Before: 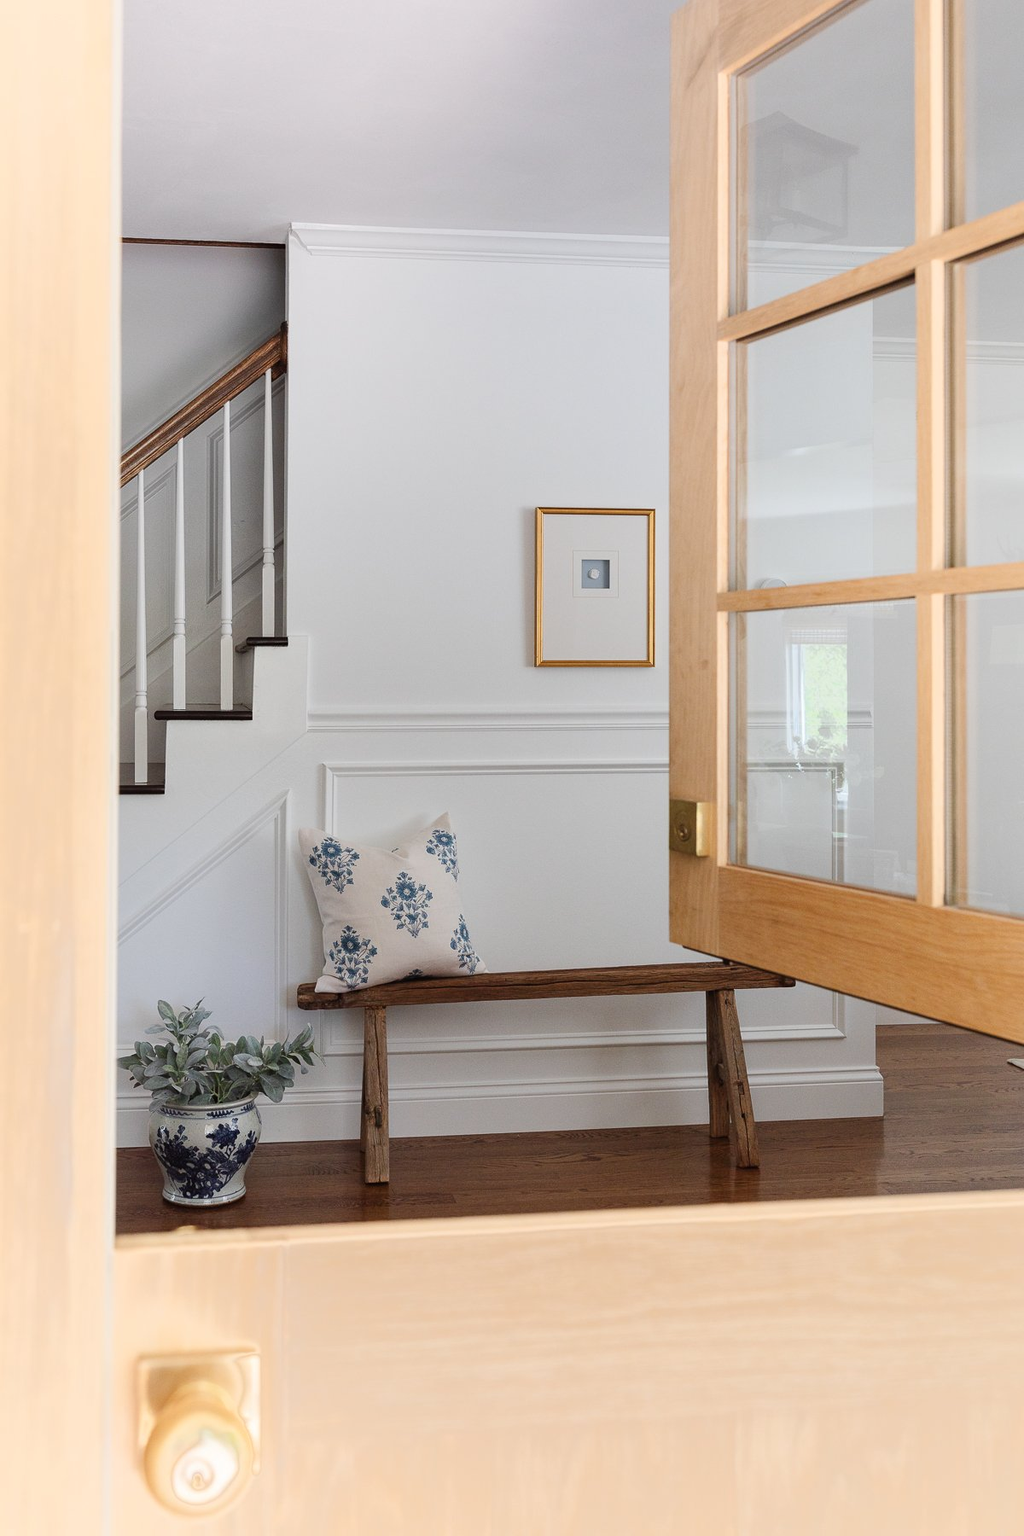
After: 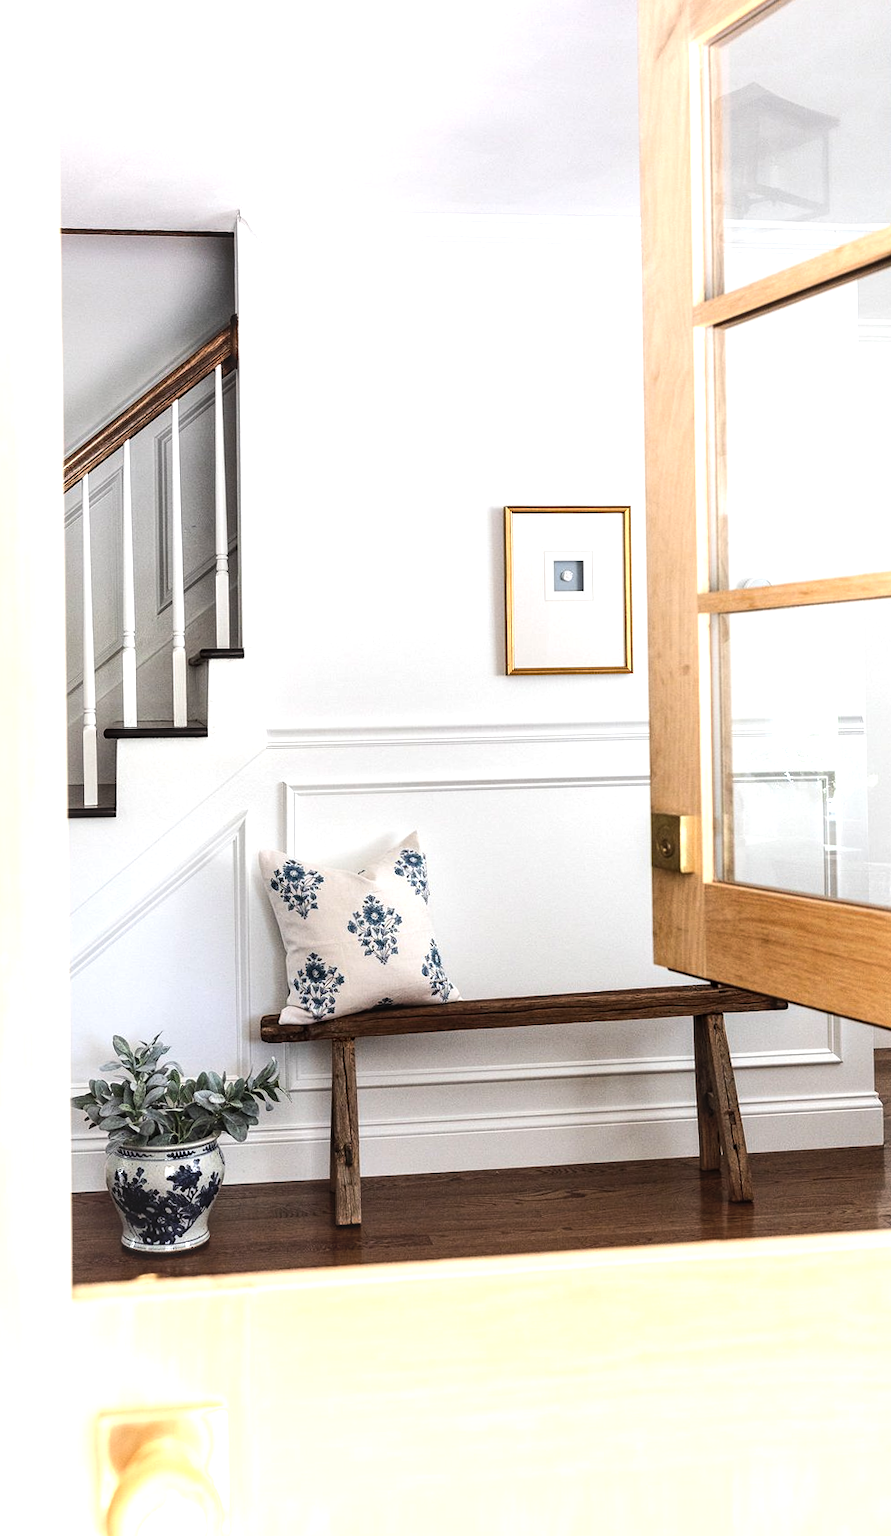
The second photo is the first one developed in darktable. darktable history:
tone equalizer: -8 EV -1.08 EV, -7 EV -1.01 EV, -6 EV -0.867 EV, -5 EV -0.578 EV, -3 EV 0.578 EV, -2 EV 0.867 EV, -1 EV 1.01 EV, +0 EV 1.08 EV, edges refinement/feathering 500, mask exposure compensation -1.57 EV, preserve details no
crop and rotate: angle 1°, left 4.281%, top 0.642%, right 11.383%, bottom 2.486%
local contrast: on, module defaults
